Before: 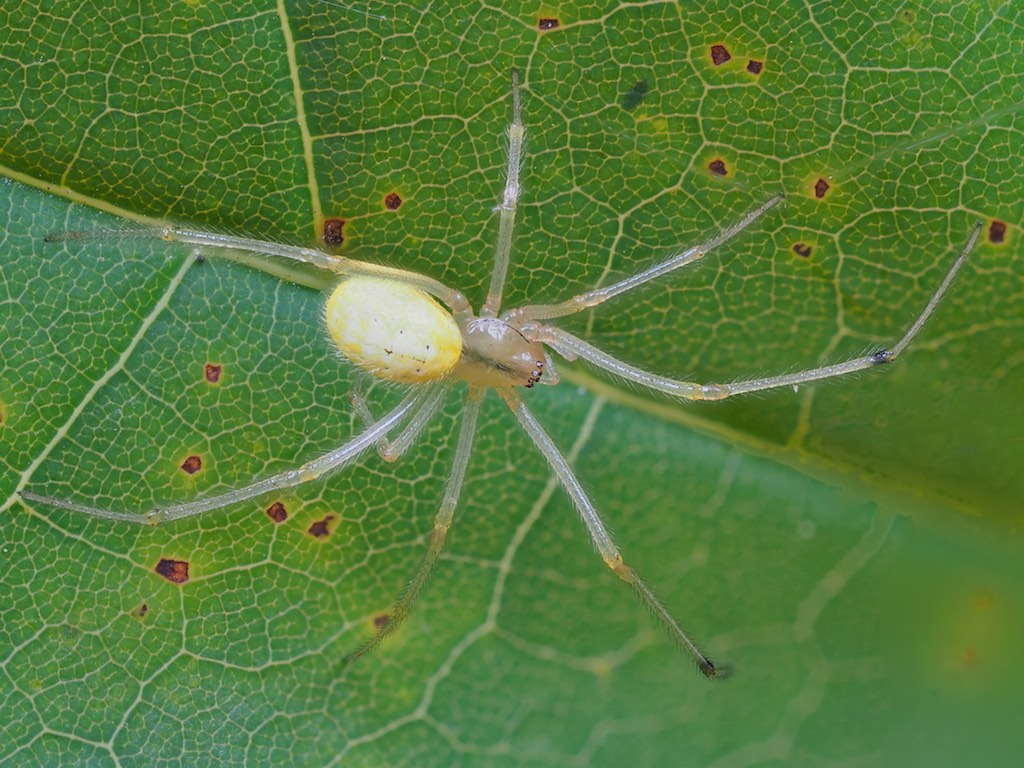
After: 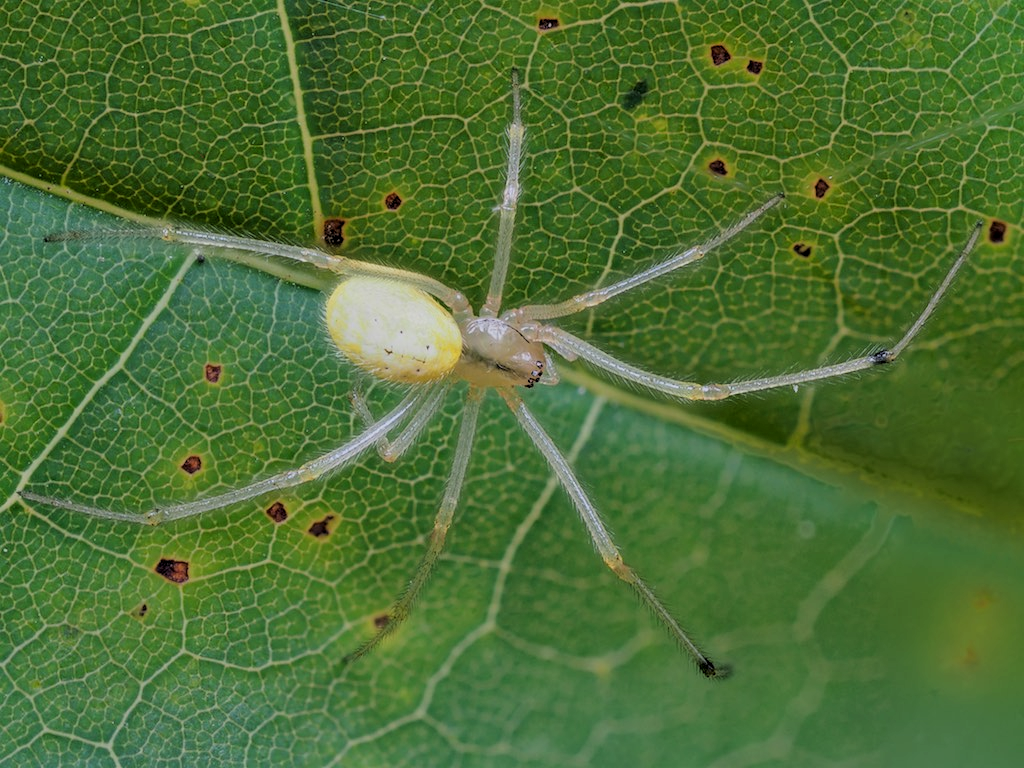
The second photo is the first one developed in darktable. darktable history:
exposure: exposure -0.237 EV, compensate highlight preservation false
local contrast: on, module defaults
filmic rgb: black relative exposure -3.83 EV, white relative exposure 3.48 EV, hardness 2.61, contrast 1.103
